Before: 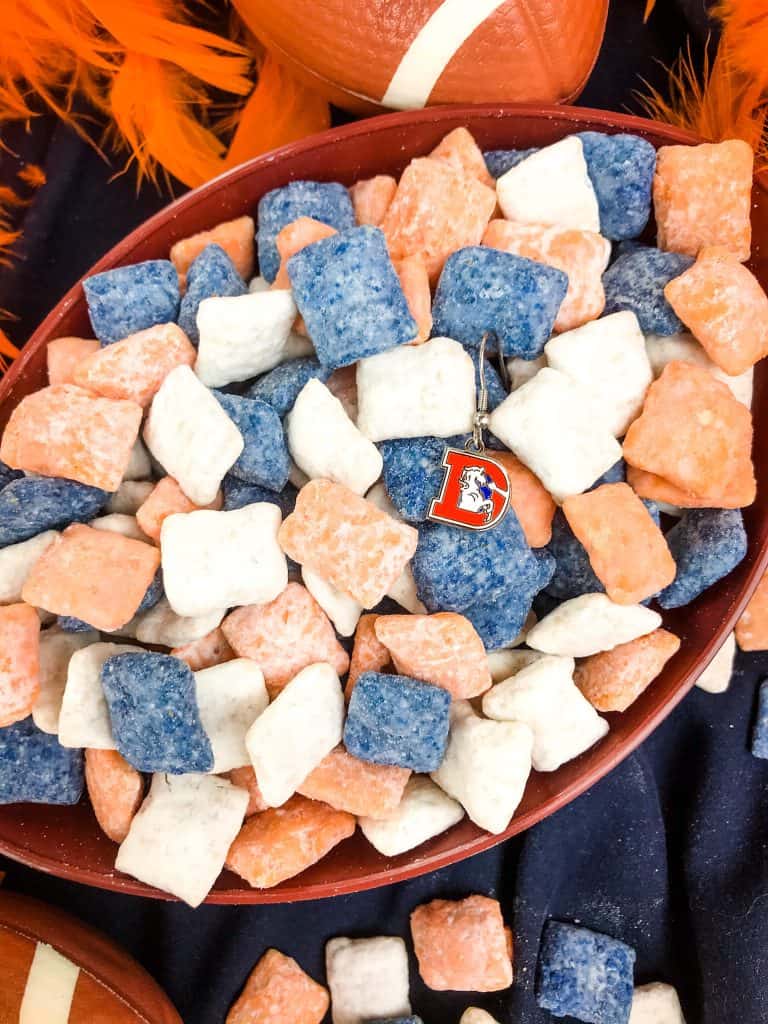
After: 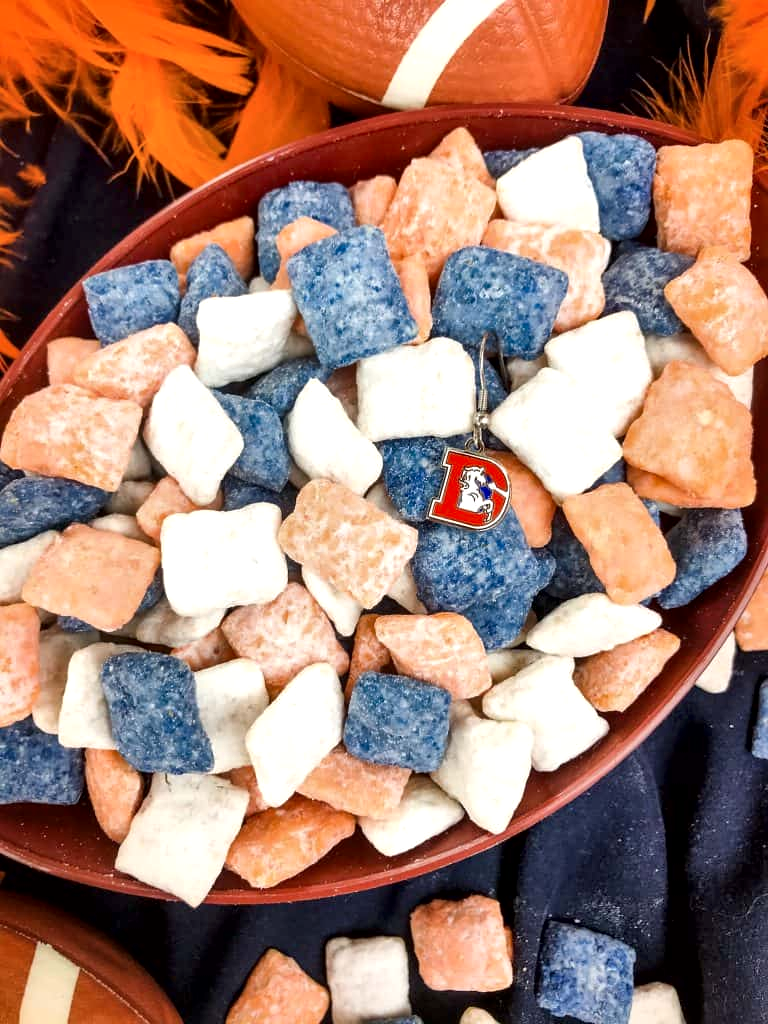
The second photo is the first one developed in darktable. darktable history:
local contrast: mode bilateral grid, contrast 24, coarseness 60, detail 152%, midtone range 0.2
shadows and highlights: shadows 36.16, highlights -27.37, soften with gaussian
